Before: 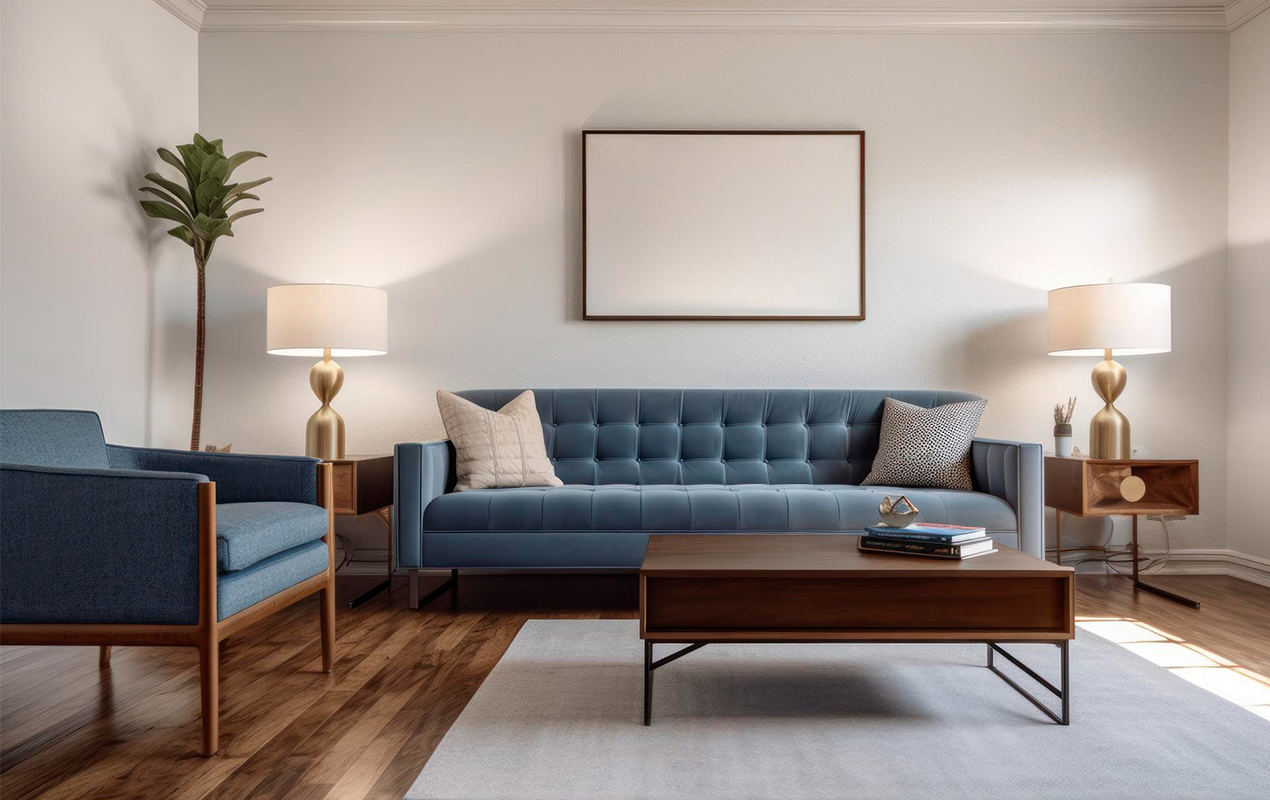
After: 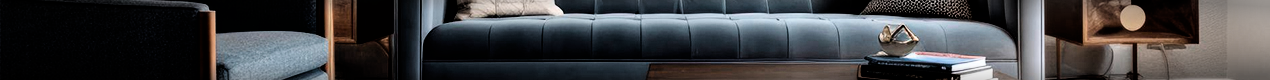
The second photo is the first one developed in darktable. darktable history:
filmic rgb: black relative exposure -3.75 EV, white relative exposure 2.4 EV, dynamic range scaling -50%, hardness 3.42, latitude 30%, contrast 1.8
crop and rotate: top 59.084%, bottom 30.916%
vignetting: automatic ratio true
